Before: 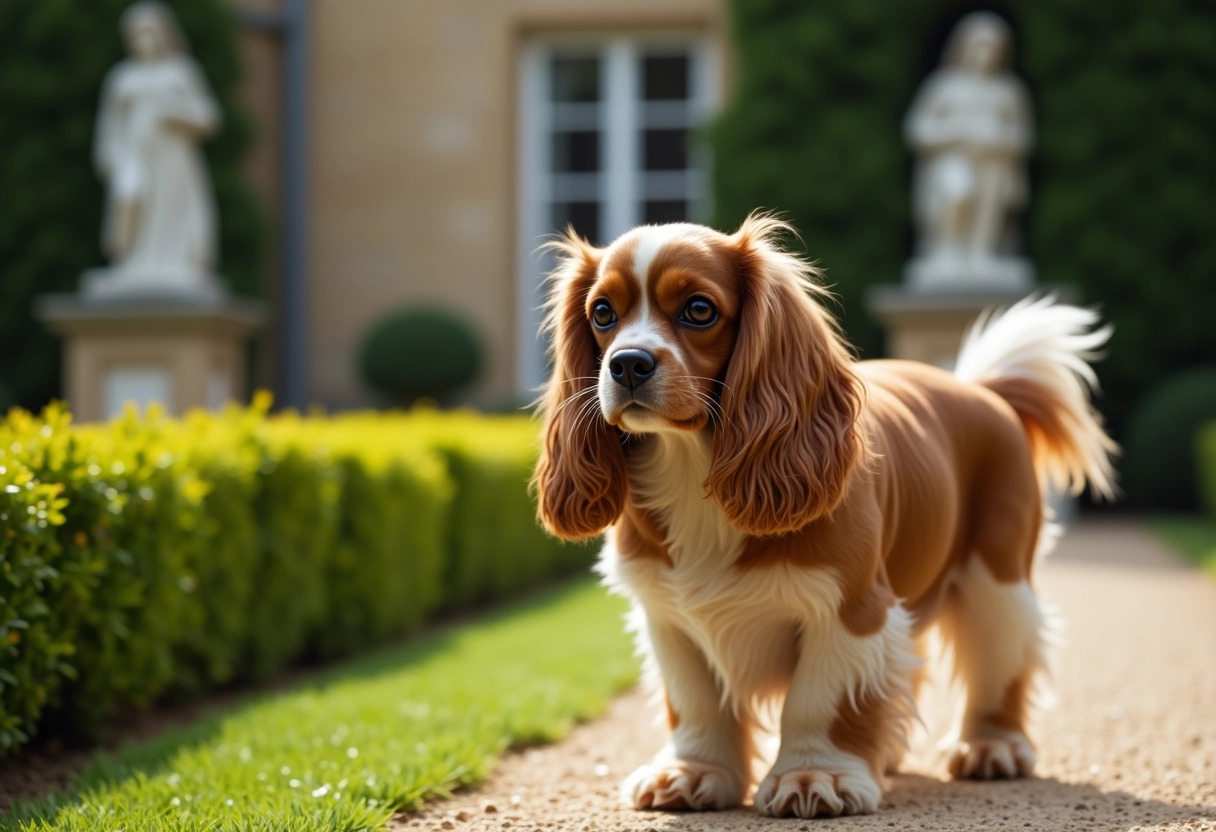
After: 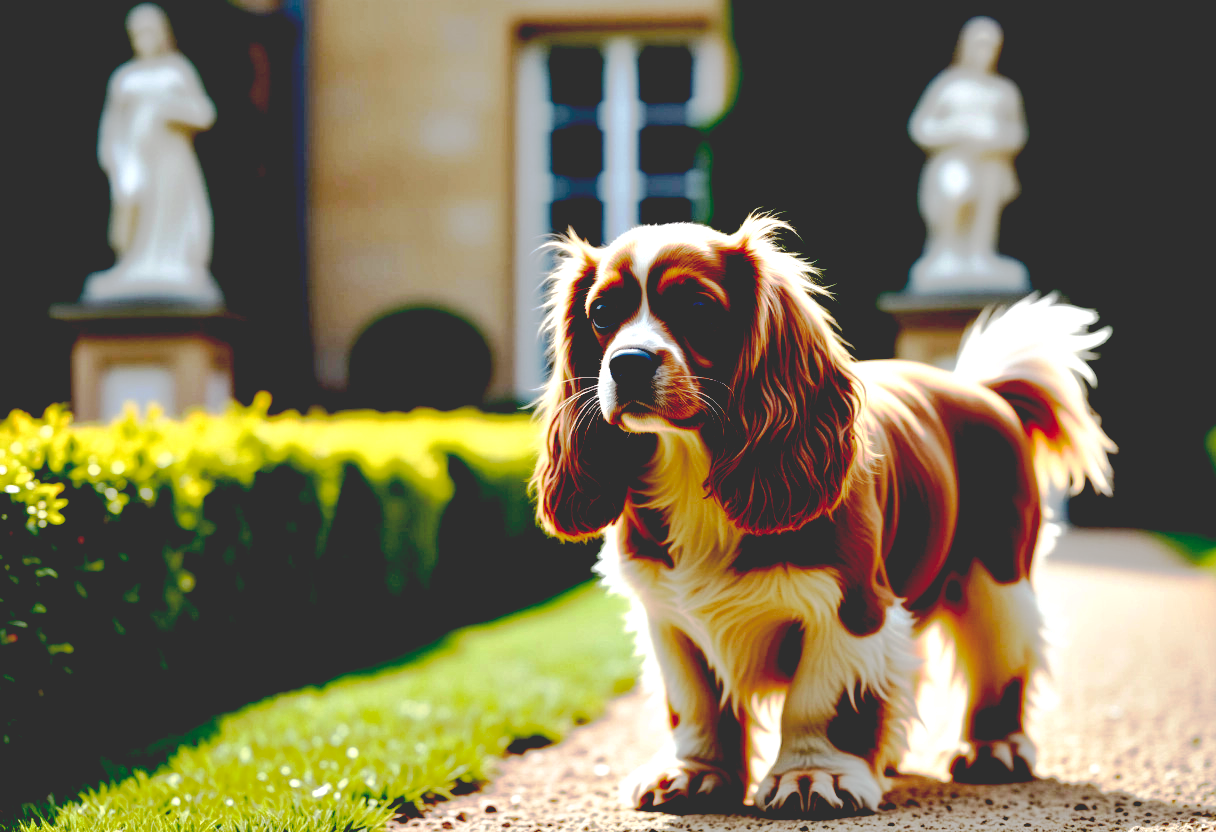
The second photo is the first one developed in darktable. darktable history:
contrast equalizer: octaves 7, y [[0.6 ×6], [0.55 ×6], [0 ×6], [0 ×6], [0 ×6]]
base curve: curves: ch0 [(0.065, 0.026) (0.236, 0.358) (0.53, 0.546) (0.777, 0.841) (0.924, 0.992)], preserve colors none
tone equalizer: edges refinement/feathering 500, mask exposure compensation -1.57 EV, preserve details no
